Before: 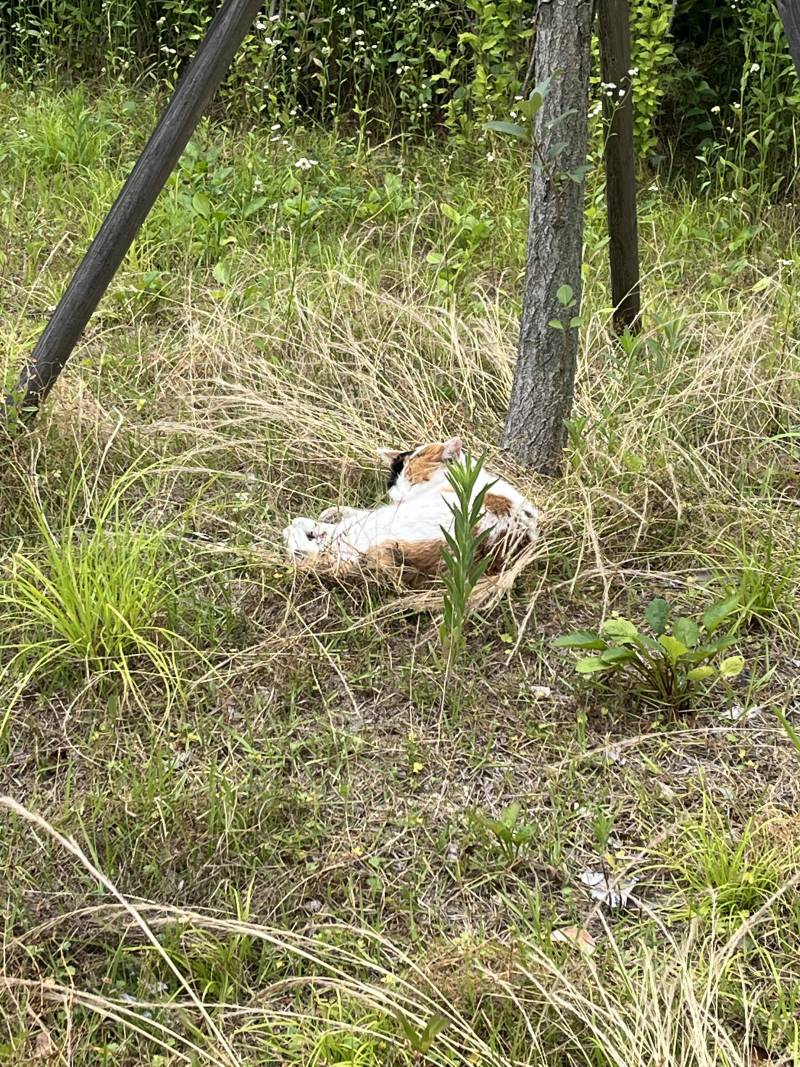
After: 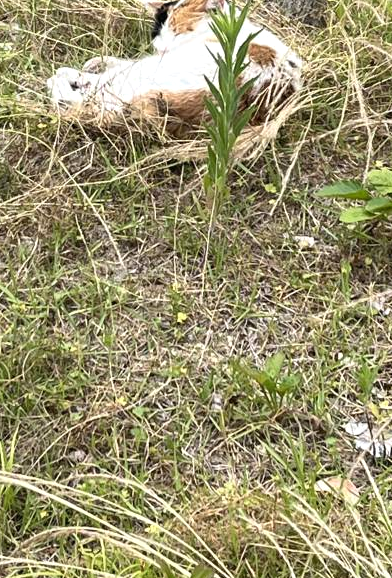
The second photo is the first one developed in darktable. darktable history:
exposure: exposure 0.188 EV, compensate highlight preservation false
color zones: curves: ch0 [(0.25, 0.5) (0.636, 0.25) (0.75, 0.5)]
crop: left 29.624%, top 42.255%, right 21.271%, bottom 3.503%
